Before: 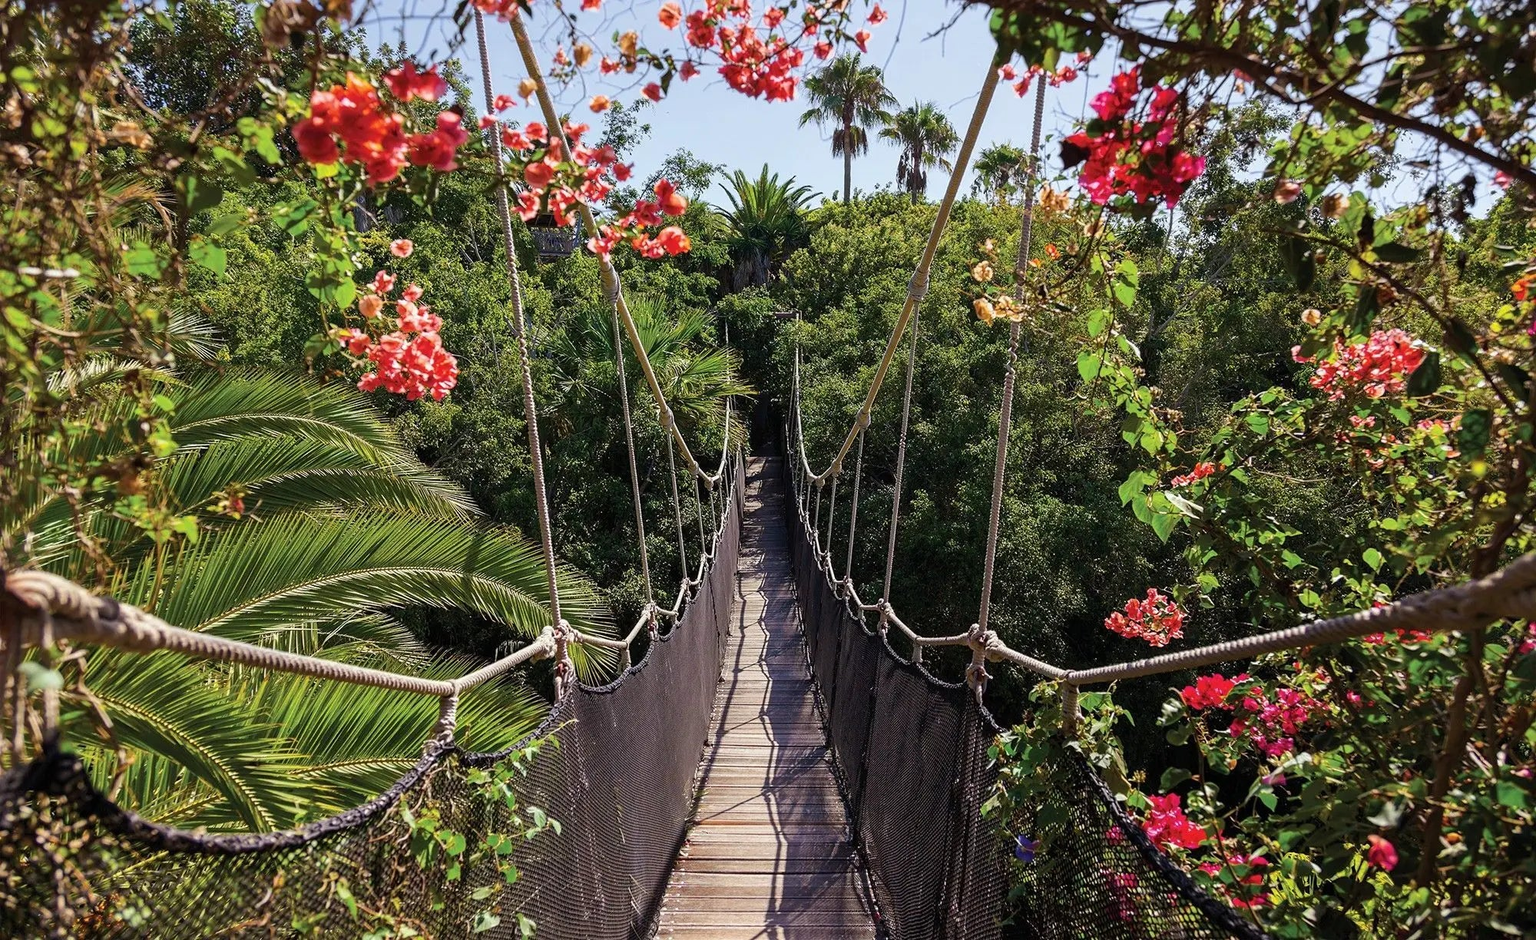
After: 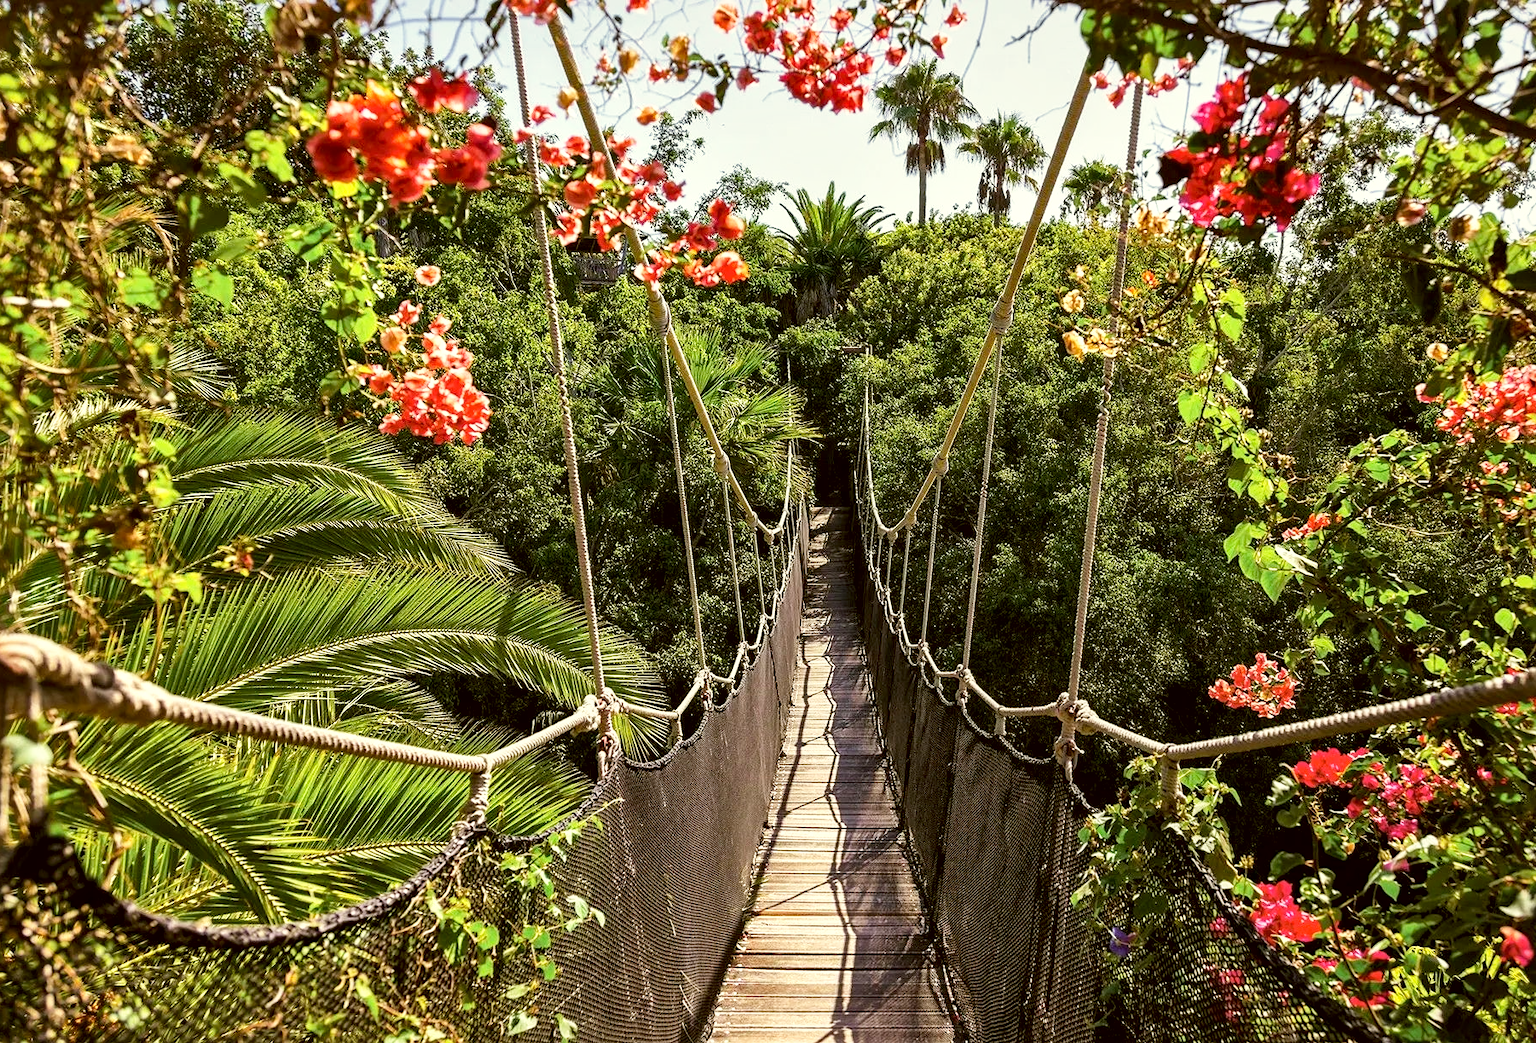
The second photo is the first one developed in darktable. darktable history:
local contrast: mode bilateral grid, contrast 20, coarseness 50, detail 179%, midtone range 0.2
color correction: highlights a* -1.43, highlights b* 10.12, shadows a* 0.395, shadows b* 19.35
base curve: curves: ch0 [(0, 0) (0.579, 0.807) (1, 1)], preserve colors none
crop and rotate: left 1.088%, right 8.807%
